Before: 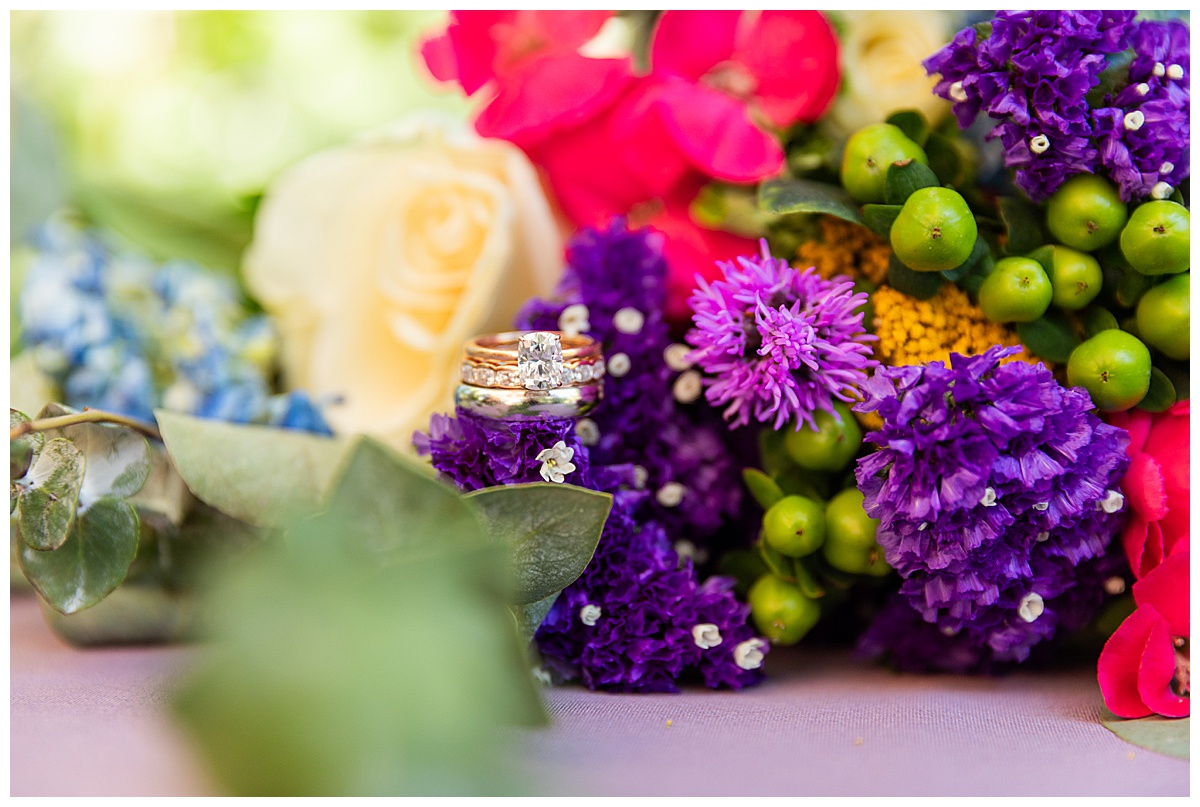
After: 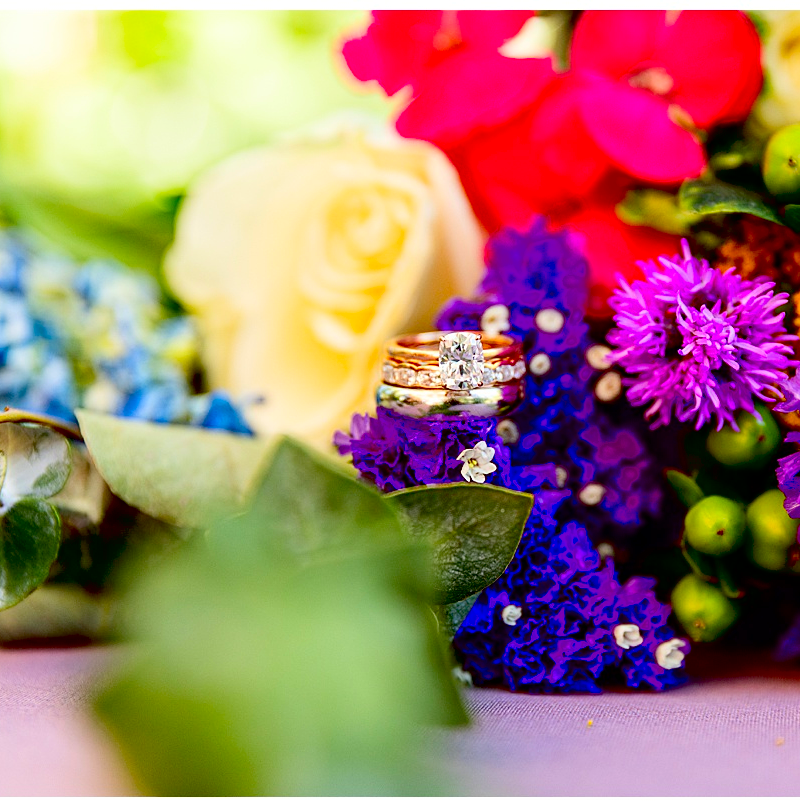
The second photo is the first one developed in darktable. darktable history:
crop and rotate: left 6.617%, right 26.717%
exposure: black level correction 0.047, exposure 0.013 EV, compensate highlight preservation false
contrast brightness saturation: contrast 0.18, saturation 0.3
